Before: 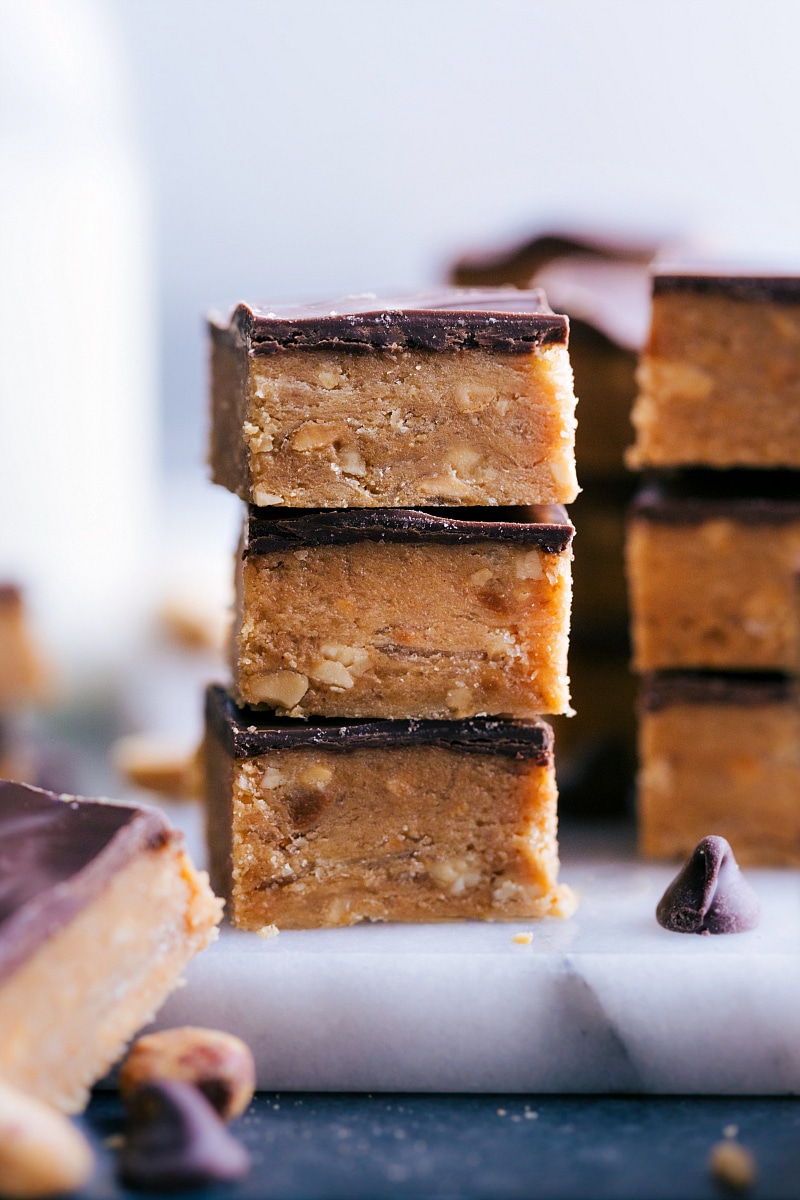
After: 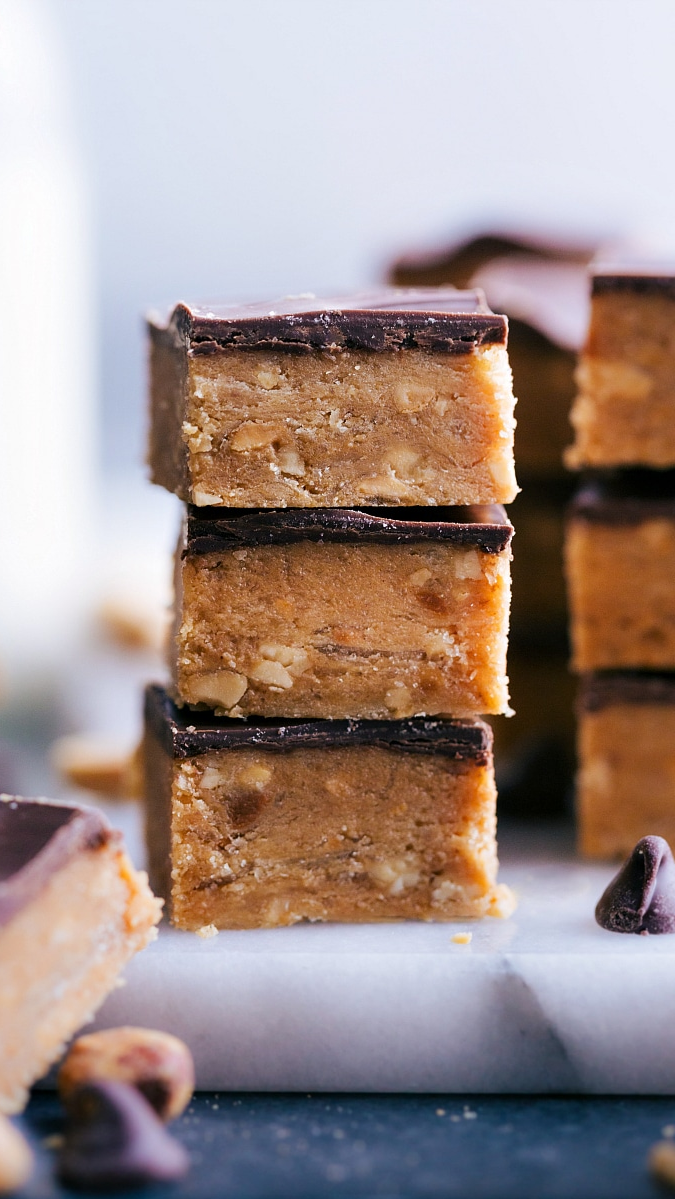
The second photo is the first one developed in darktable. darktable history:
crop: left 7.7%, right 7.837%
